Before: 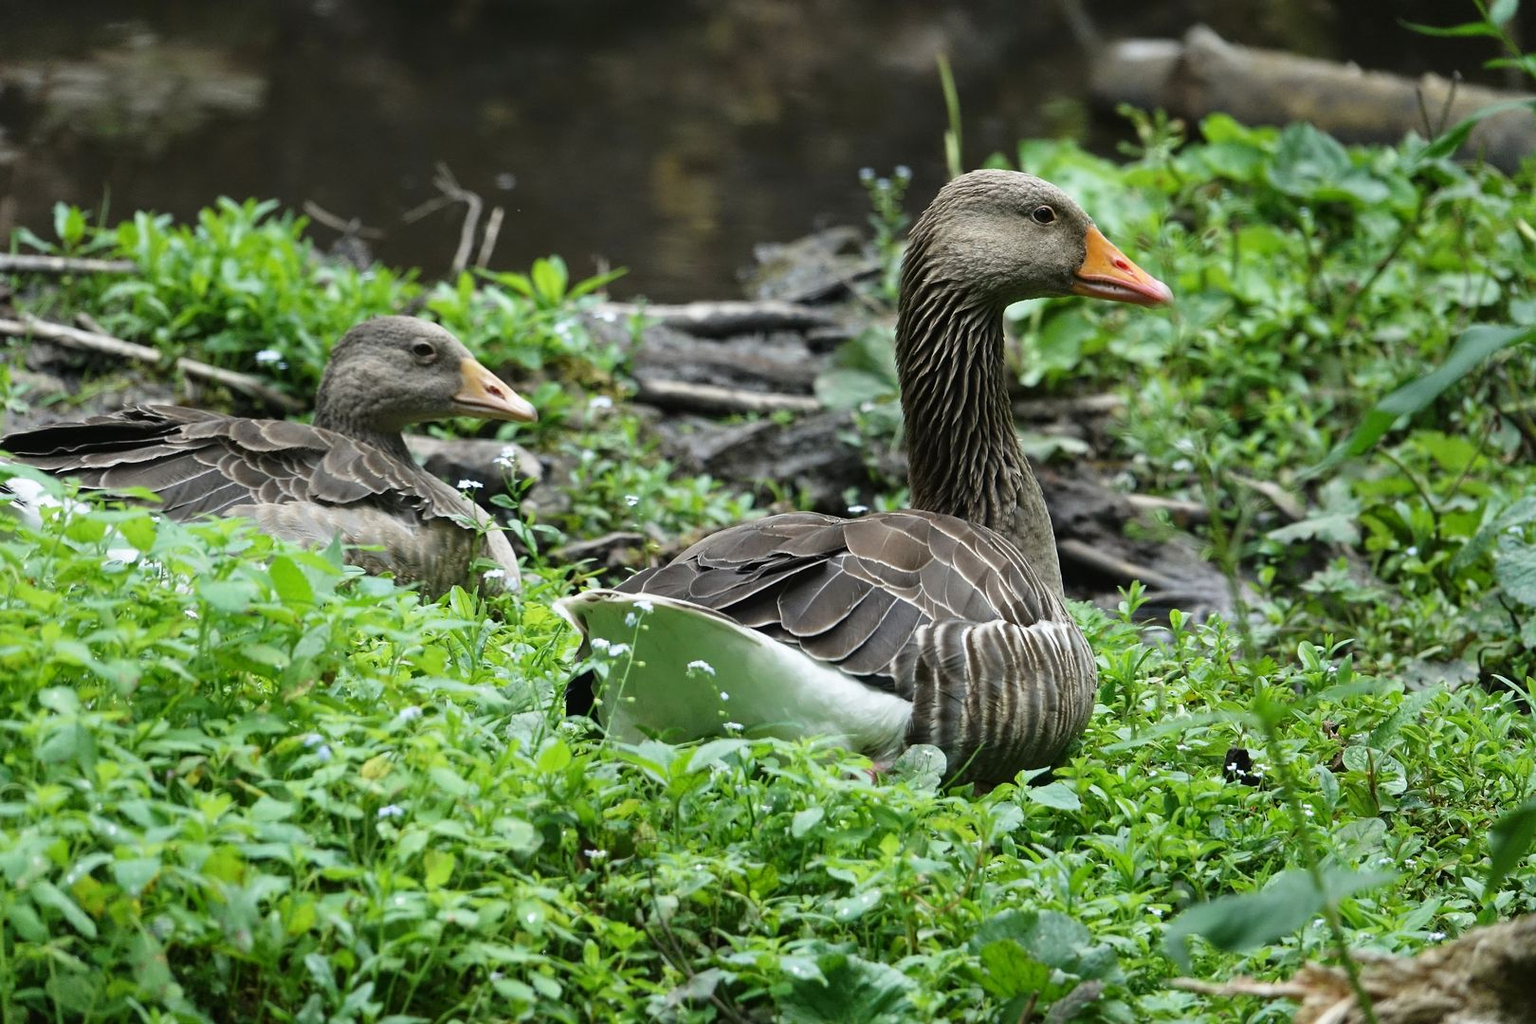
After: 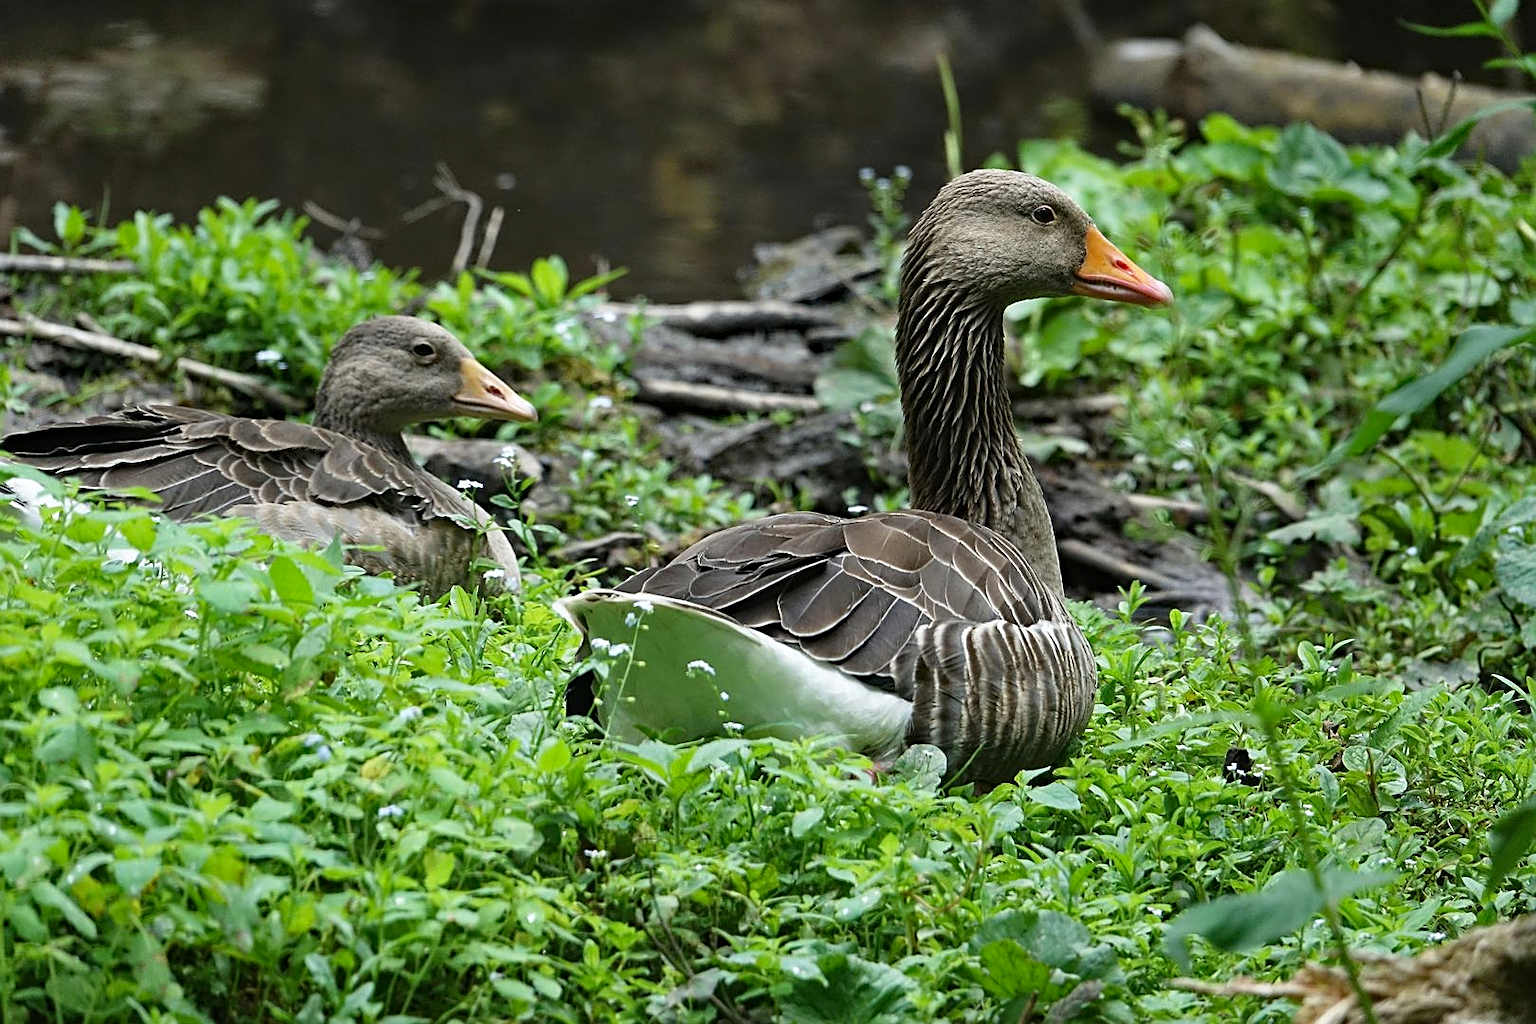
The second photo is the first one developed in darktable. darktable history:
sharpen: on, module defaults
haze removal: on, module defaults
